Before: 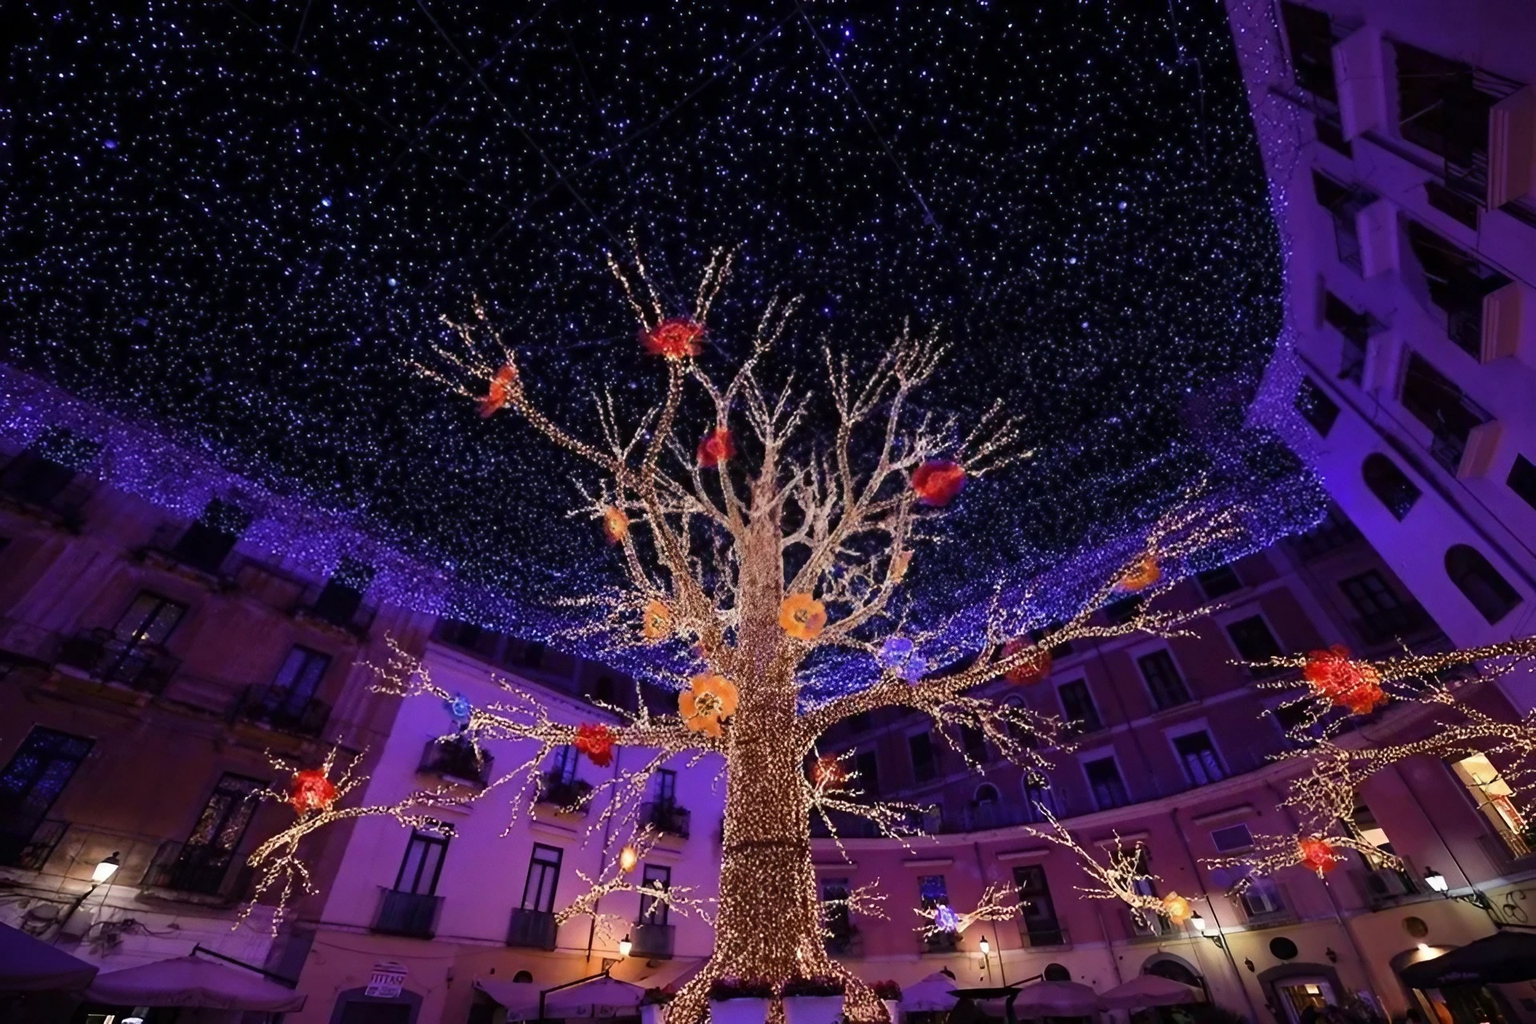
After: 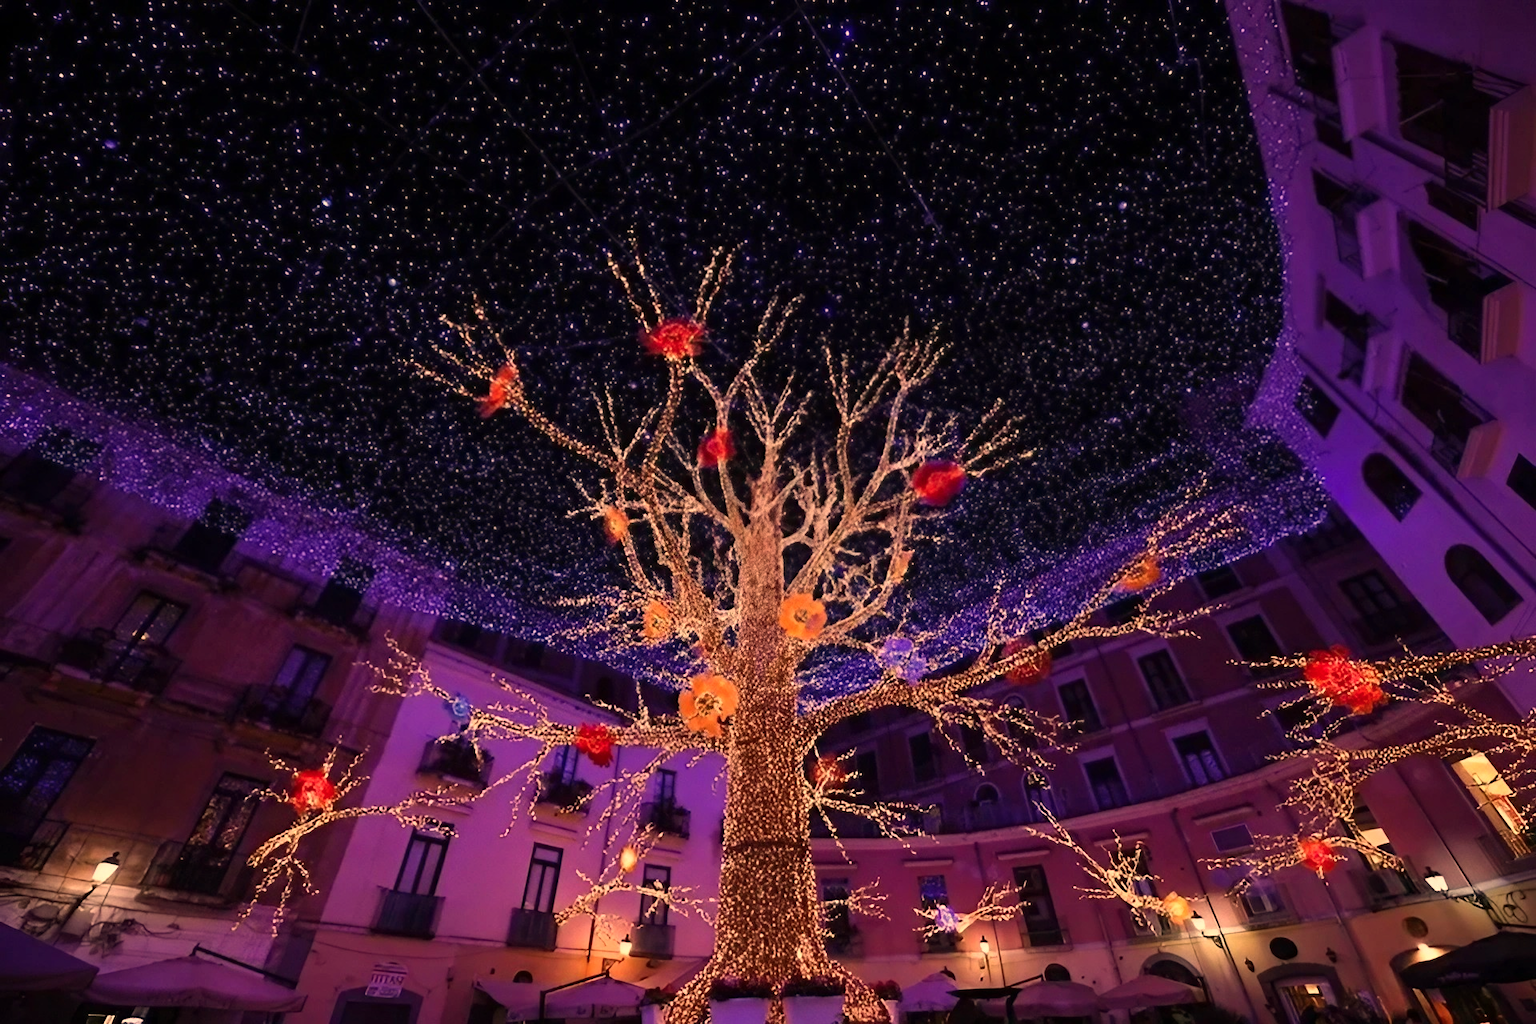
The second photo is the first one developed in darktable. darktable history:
white balance: red 1.123, blue 0.83
color correction: highlights a* 12.23, highlights b* 5.41
color balance rgb: on, module defaults
